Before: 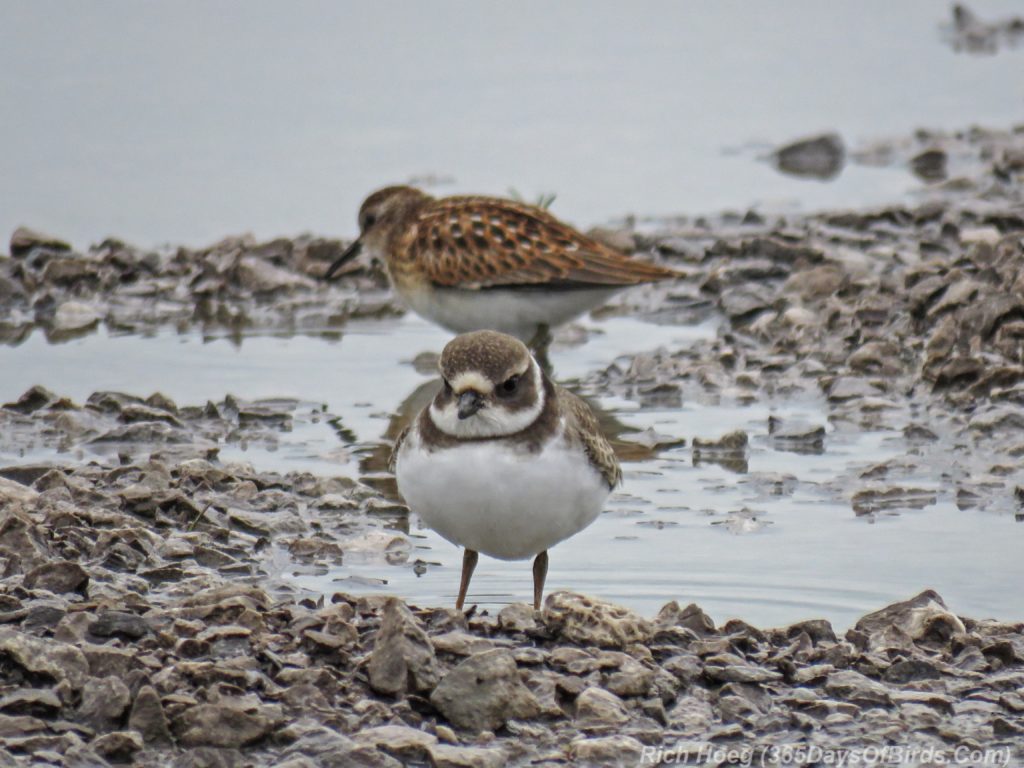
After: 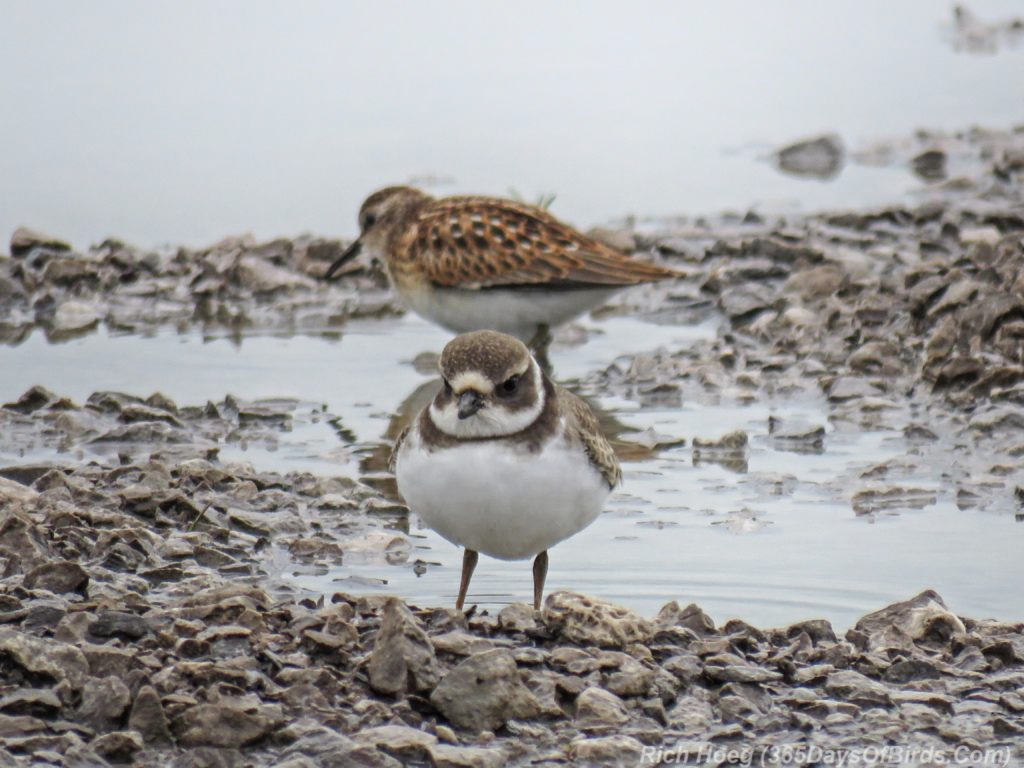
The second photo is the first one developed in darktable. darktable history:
shadows and highlights: shadows -56.12, highlights 85.39, soften with gaussian
